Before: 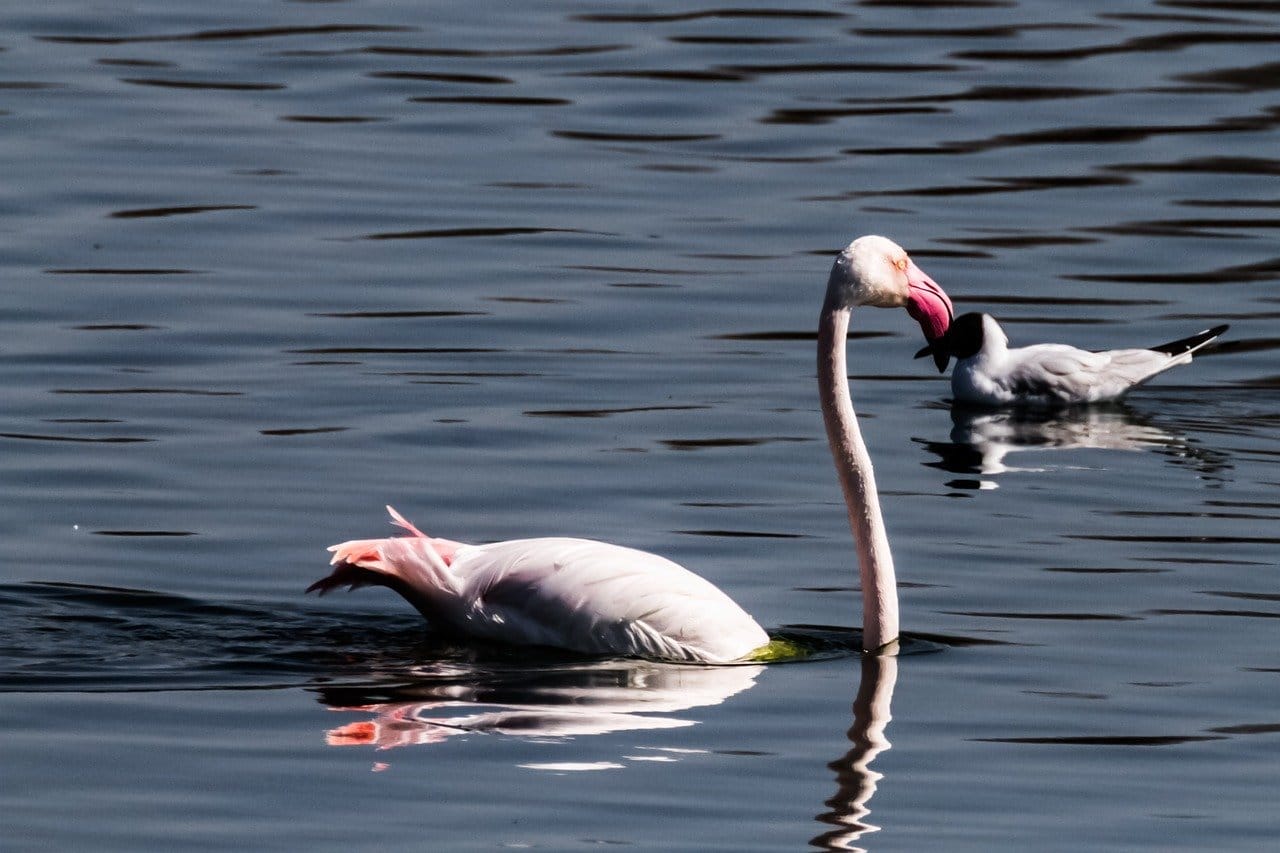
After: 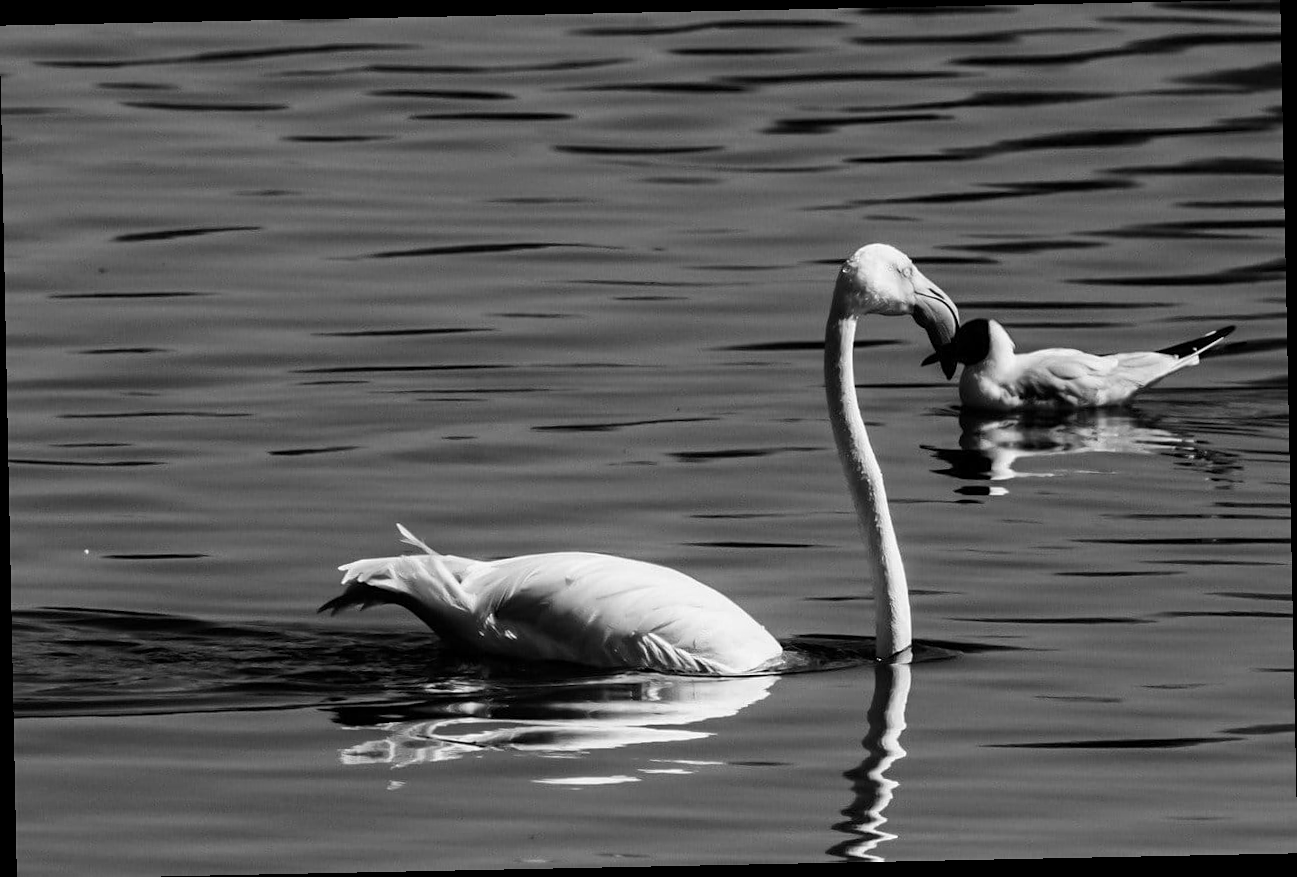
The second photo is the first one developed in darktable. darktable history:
monochrome: a -6.99, b 35.61, size 1.4
crop: bottom 0.071%
sharpen: amount 0.2
rotate and perspective: rotation -1.17°, automatic cropping off
white balance: red 0.925, blue 1.046
